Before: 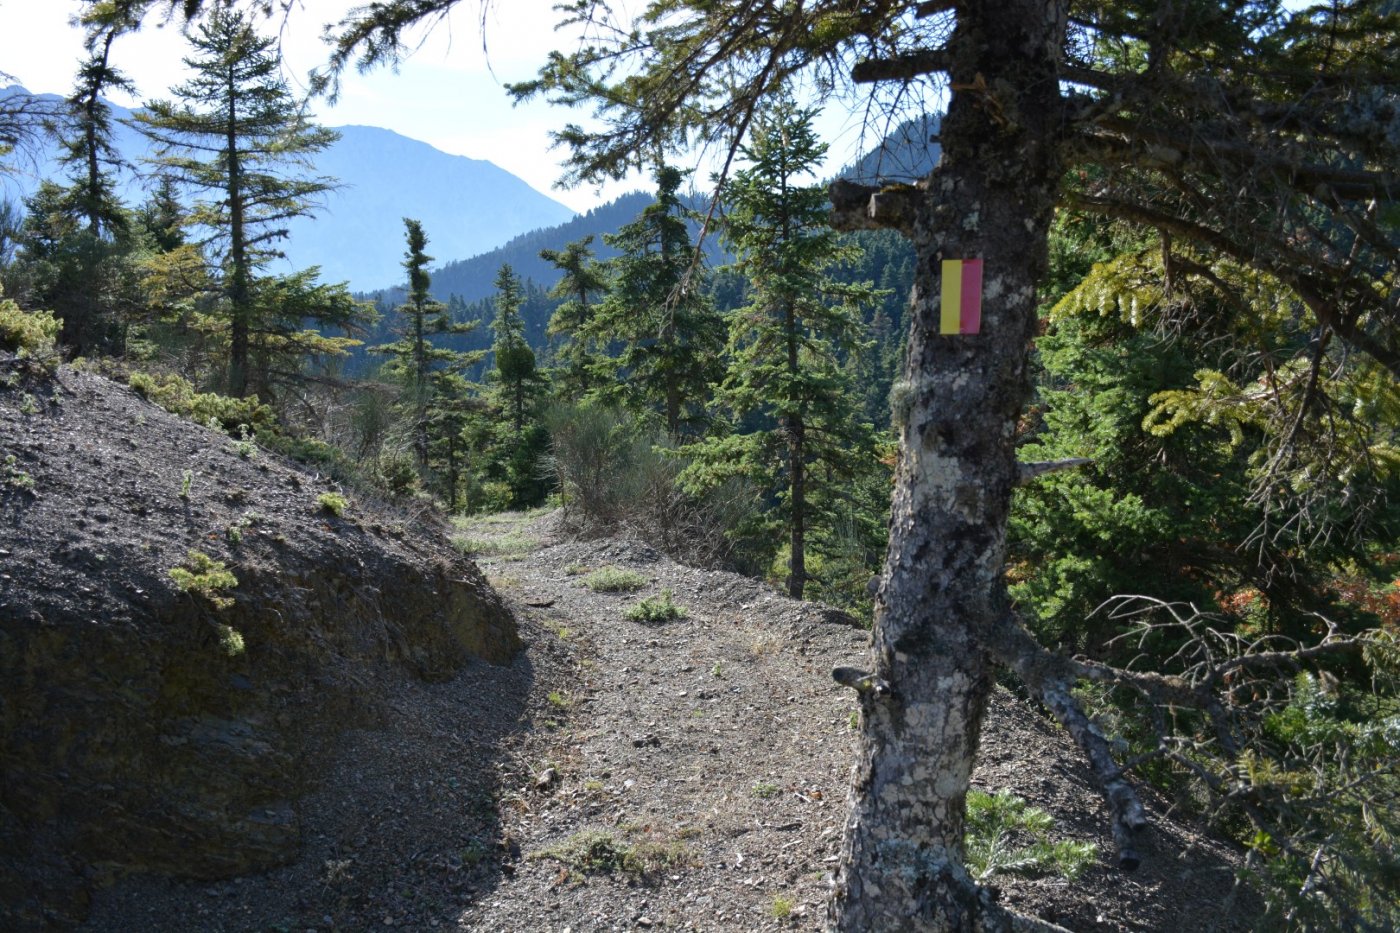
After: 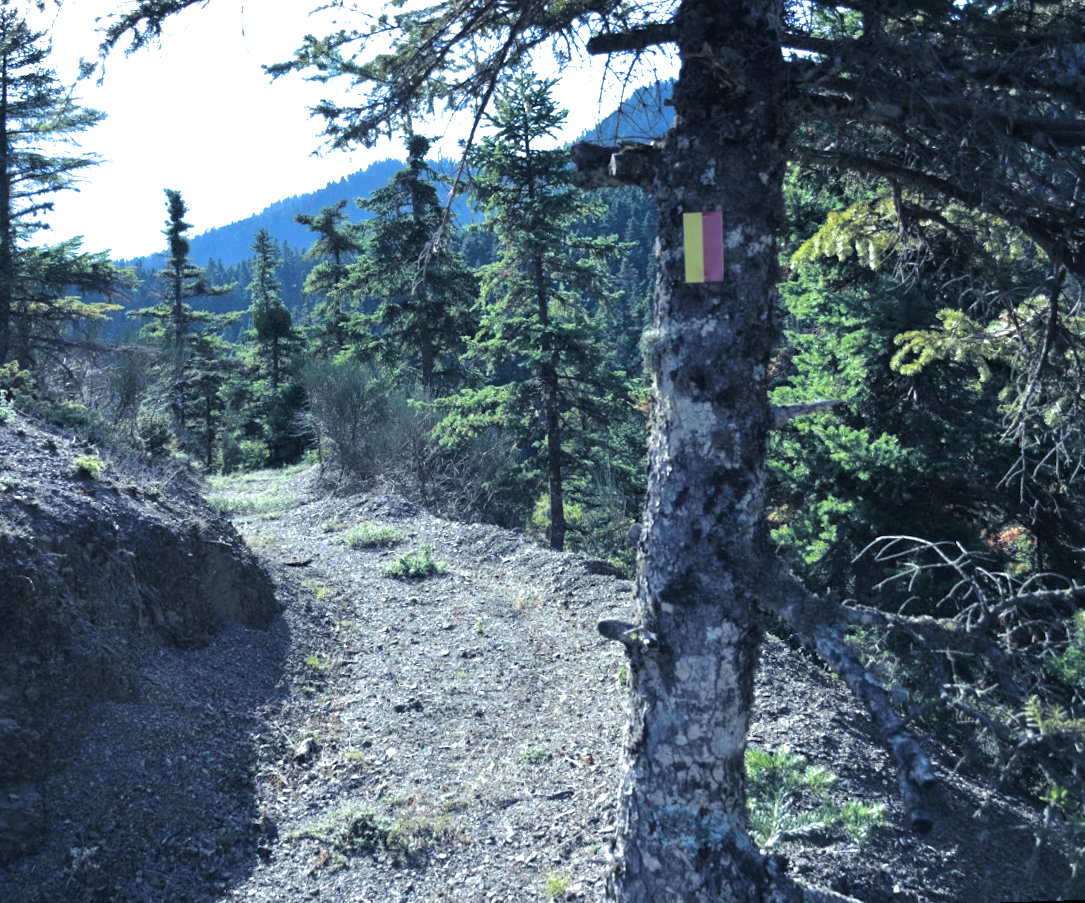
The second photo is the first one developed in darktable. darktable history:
exposure: black level correction 0, exposure 0.7 EV, compensate exposure bias true, compensate highlight preservation false
split-toning: shadows › hue 230.4°
crop: left 16.145%
color calibration: illuminant Planckian (black body), x 0.378, y 0.375, temperature 4065 K
rotate and perspective: rotation -1.68°, lens shift (vertical) -0.146, crop left 0.049, crop right 0.912, crop top 0.032, crop bottom 0.96
